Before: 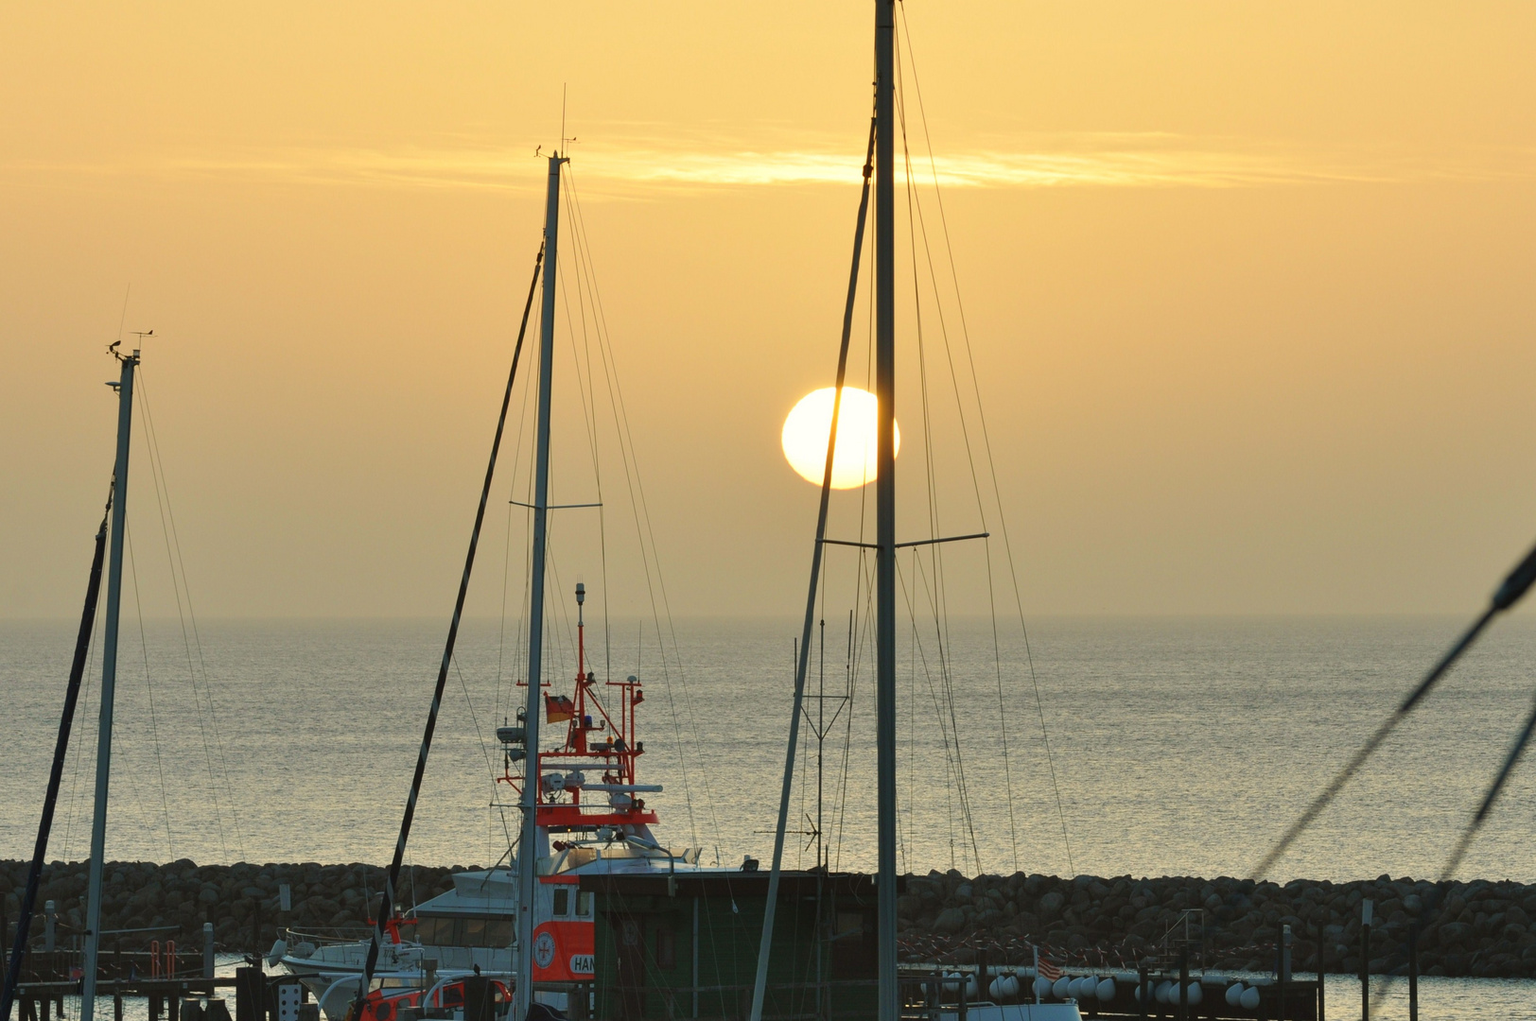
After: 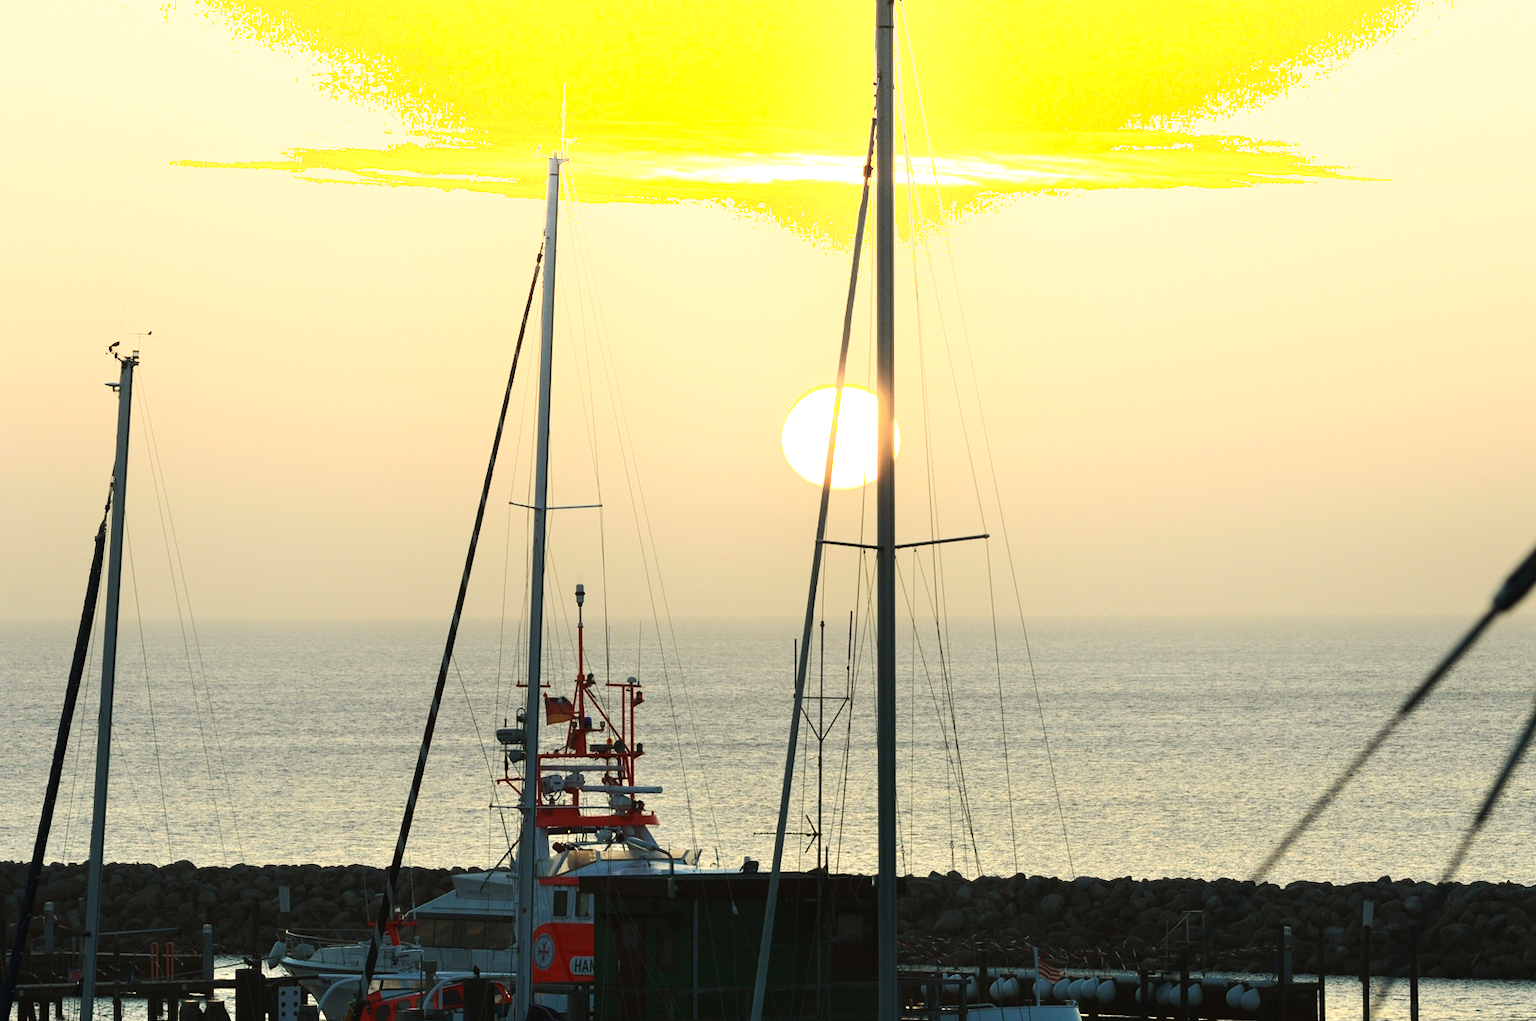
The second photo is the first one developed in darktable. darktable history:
shadows and highlights: shadows -39.73, highlights 63.95, soften with gaussian
crop: left 0.101%
tone equalizer: -8 EV -0.779 EV, -7 EV -0.707 EV, -6 EV -0.565 EV, -5 EV -0.373 EV, -3 EV 0.397 EV, -2 EV 0.6 EV, -1 EV 0.693 EV, +0 EV 0.726 EV, edges refinement/feathering 500, mask exposure compensation -1.57 EV, preserve details no
tone curve: preserve colors none
